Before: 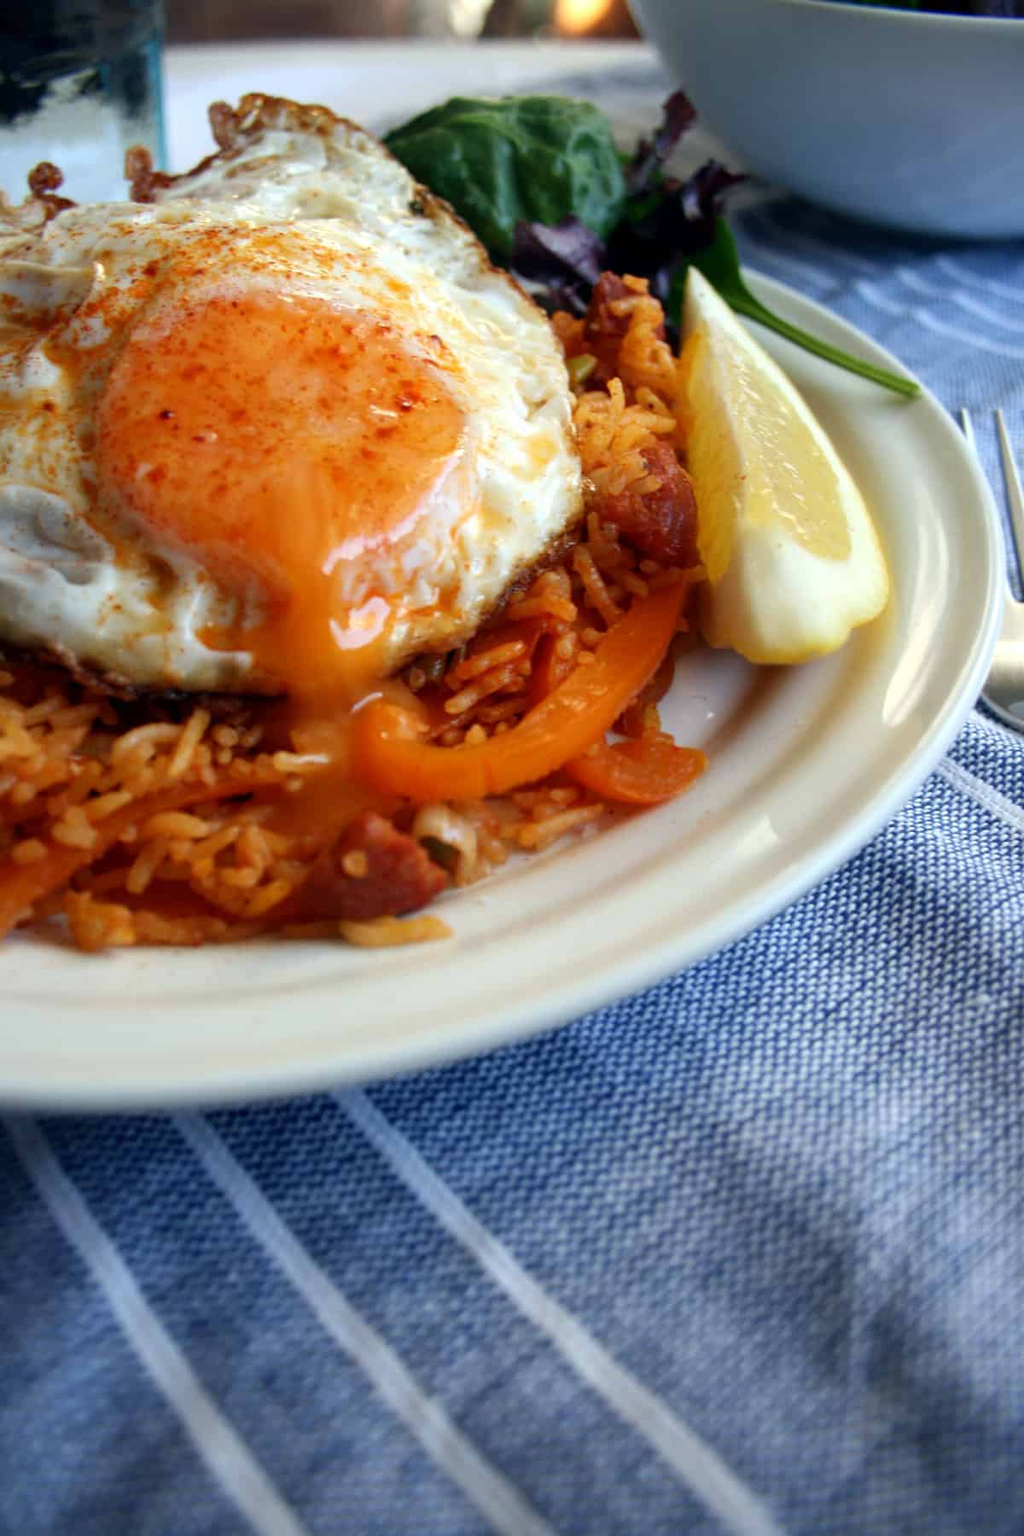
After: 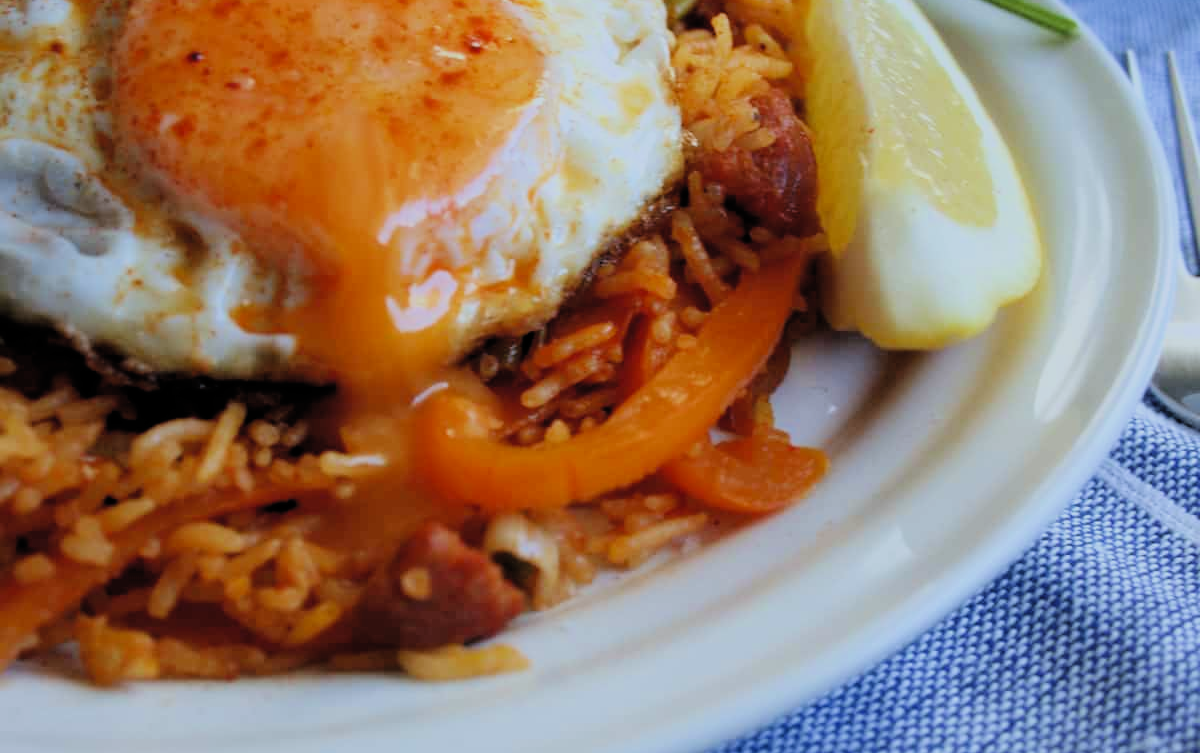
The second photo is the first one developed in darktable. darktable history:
crop and rotate: top 23.84%, bottom 34.294%
filmic rgb: black relative exposure -4.58 EV, white relative exposure 4.8 EV, threshold 3 EV, hardness 2.36, latitude 36.07%, contrast 1.048, highlights saturation mix 1.32%, shadows ↔ highlights balance 1.25%, color science v4 (2020), enable highlight reconstruction true
exposure: black level correction -0.005, exposure 0.054 EV, compensate highlight preservation false
white balance: red 0.926, green 1.003, blue 1.133
